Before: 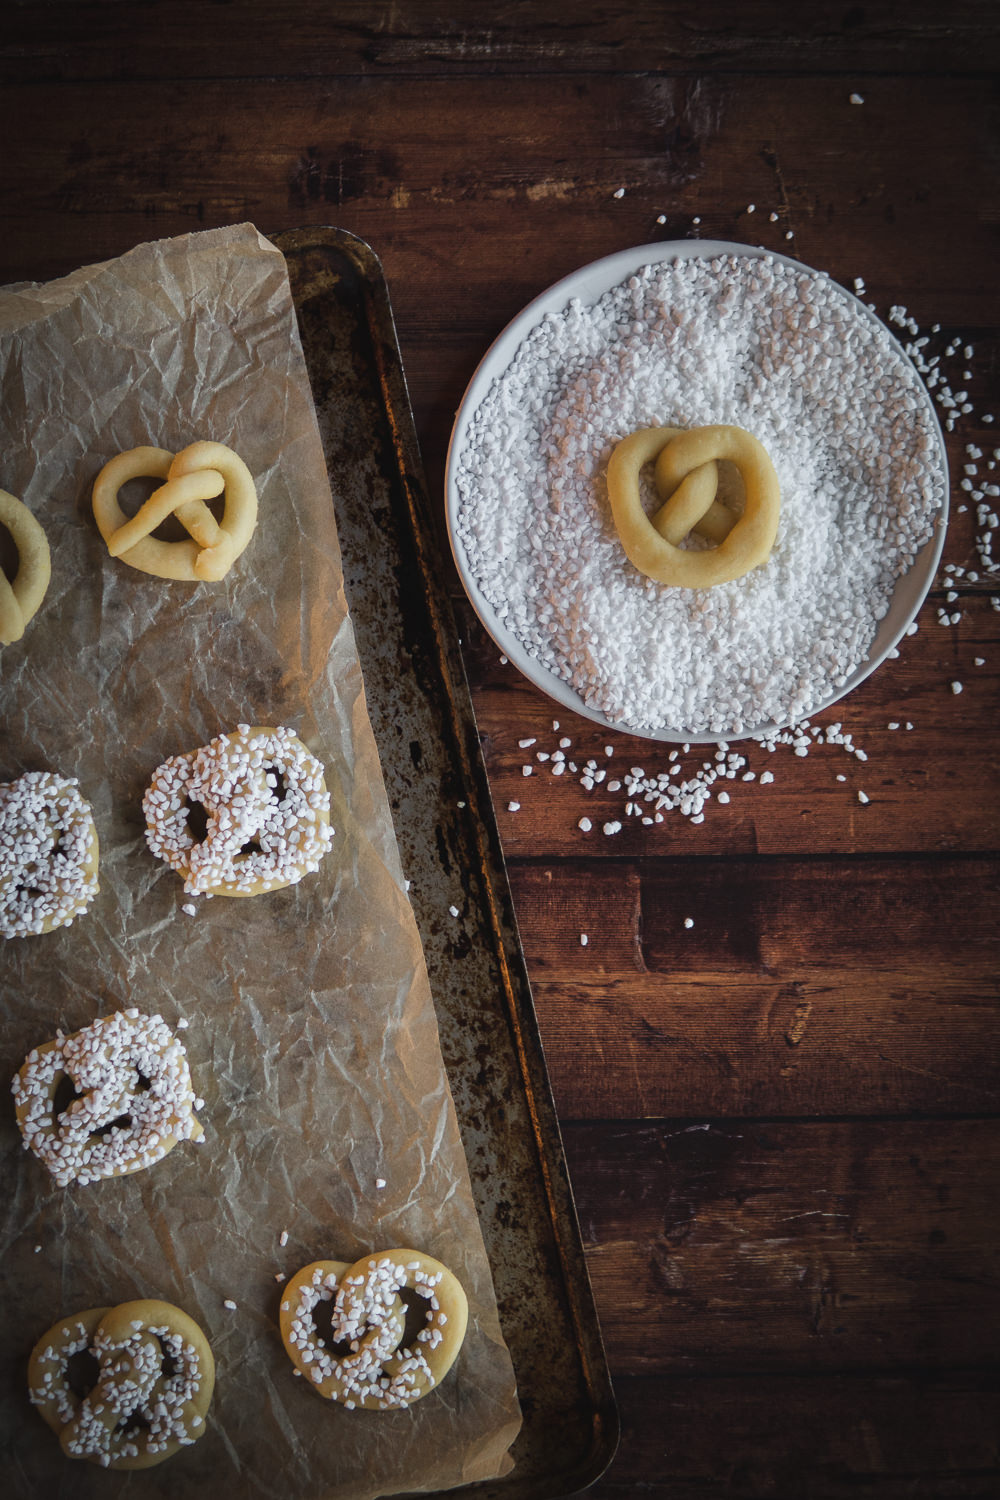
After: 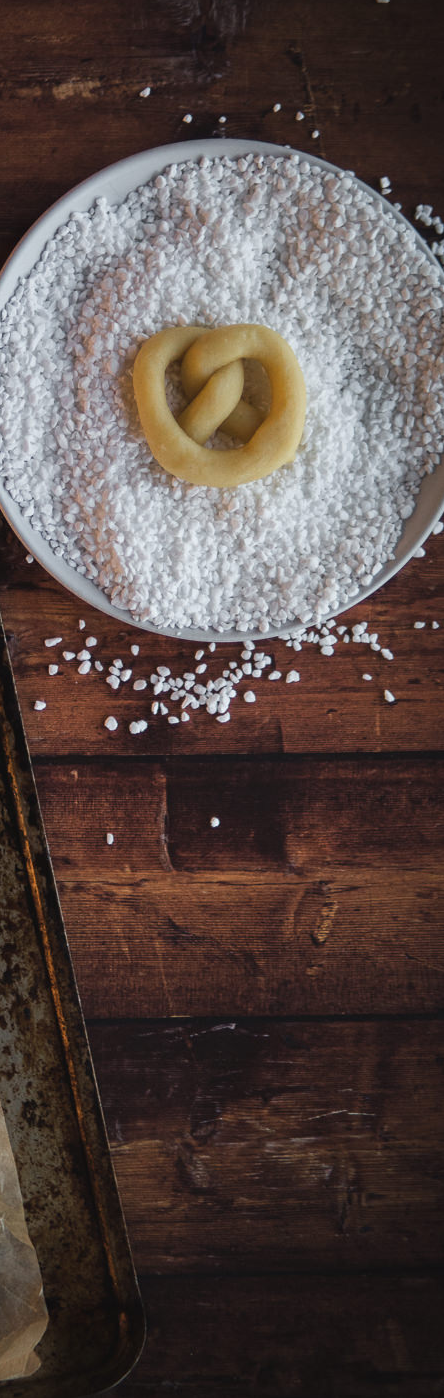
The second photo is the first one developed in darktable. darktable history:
crop: left 47.5%, top 6.75%, right 8.061%
